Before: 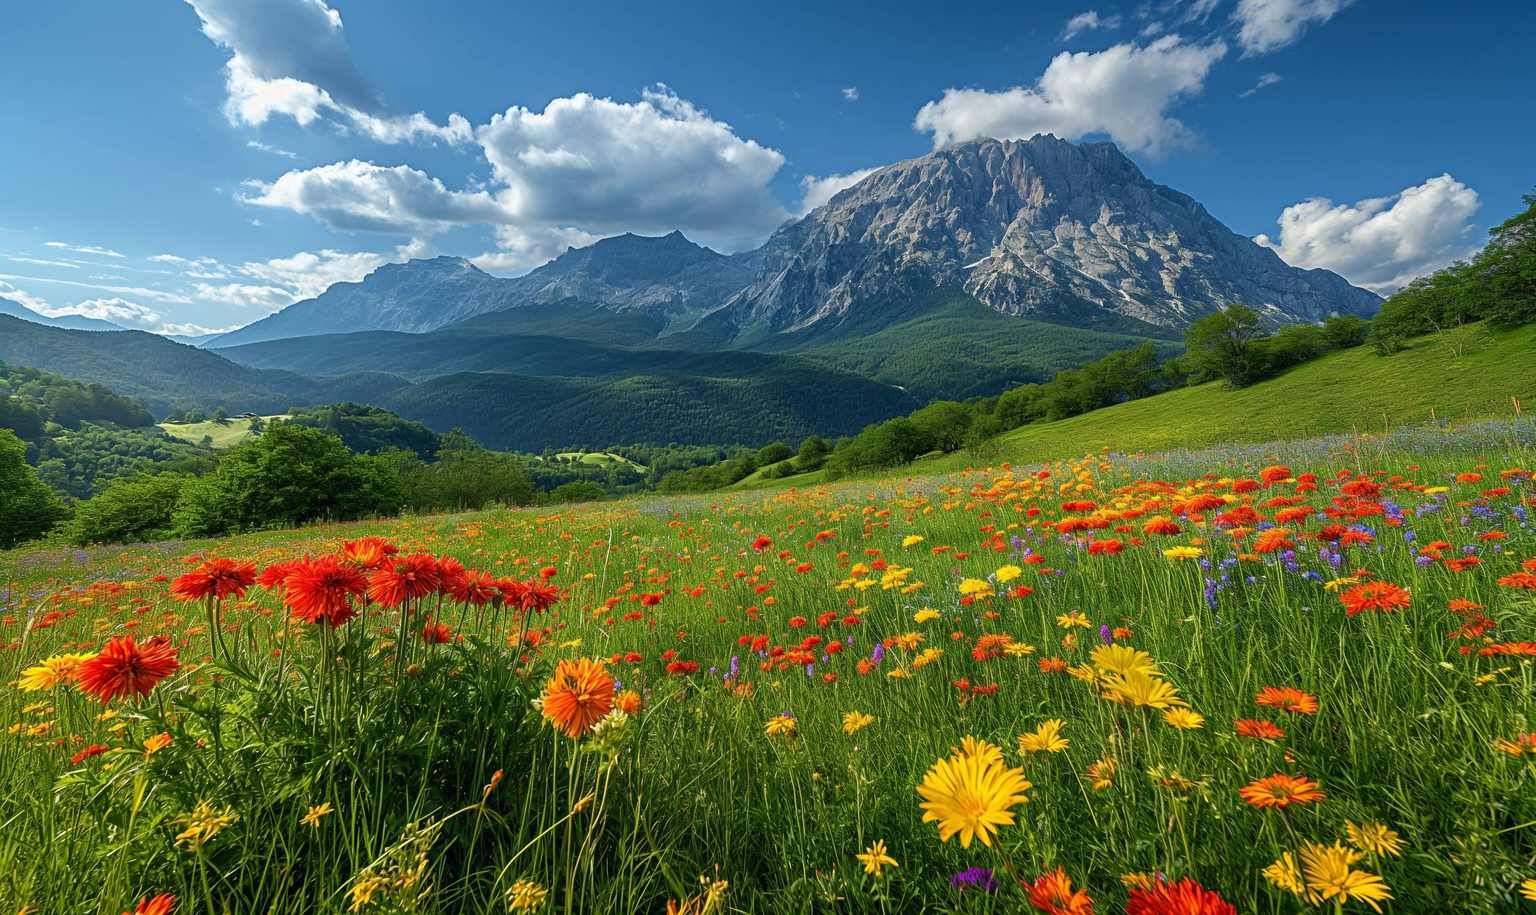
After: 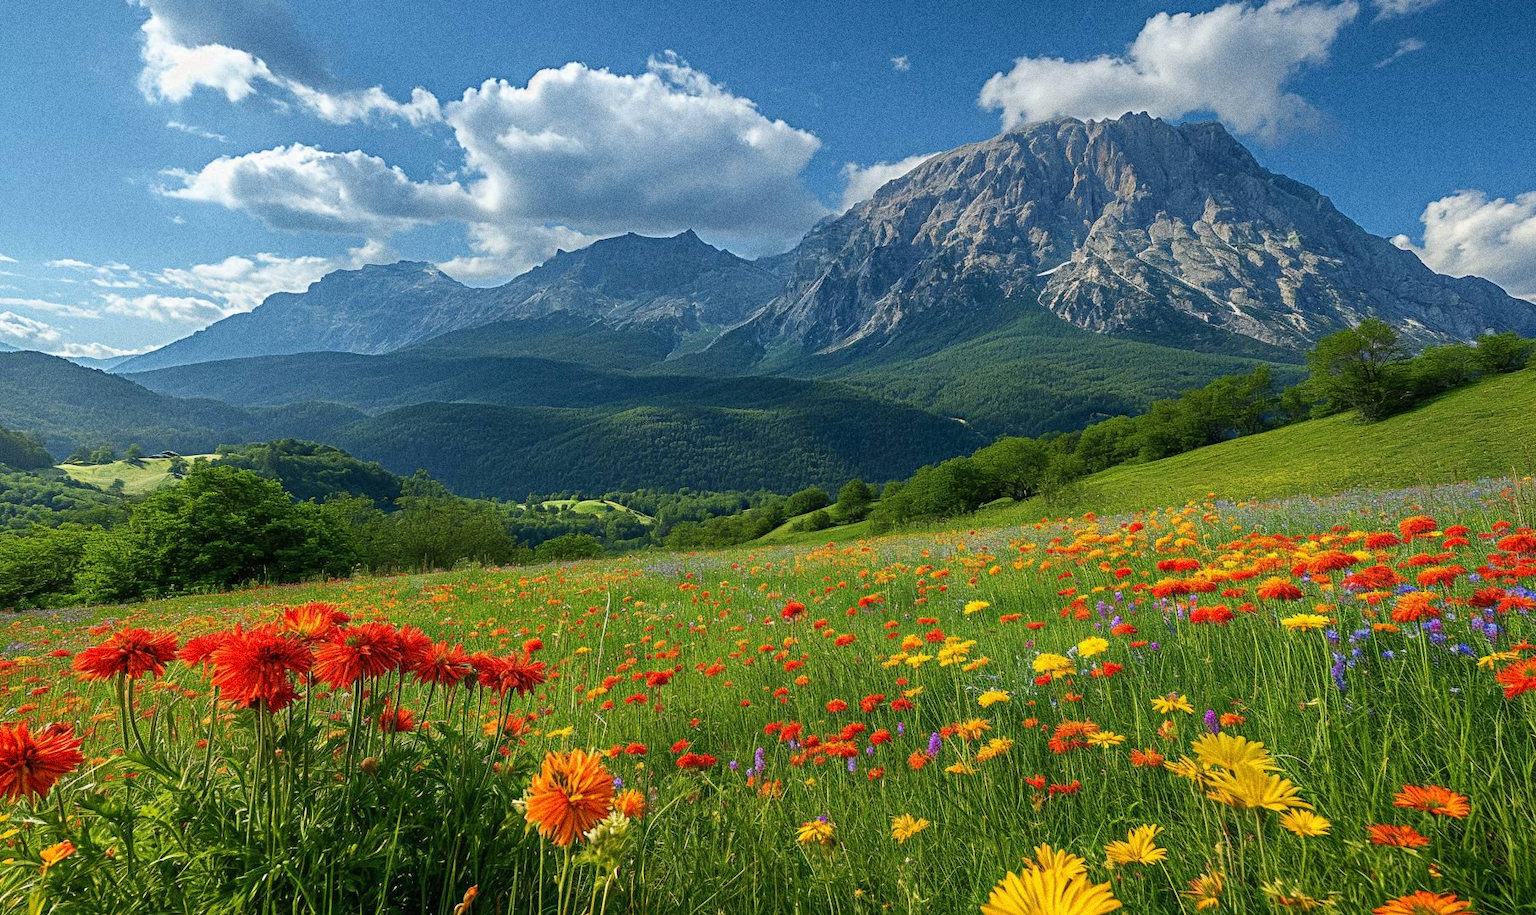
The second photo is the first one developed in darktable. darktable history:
crop and rotate: left 7.196%, top 4.574%, right 10.605%, bottom 13.178%
grain: coarseness 0.09 ISO, strength 40%
